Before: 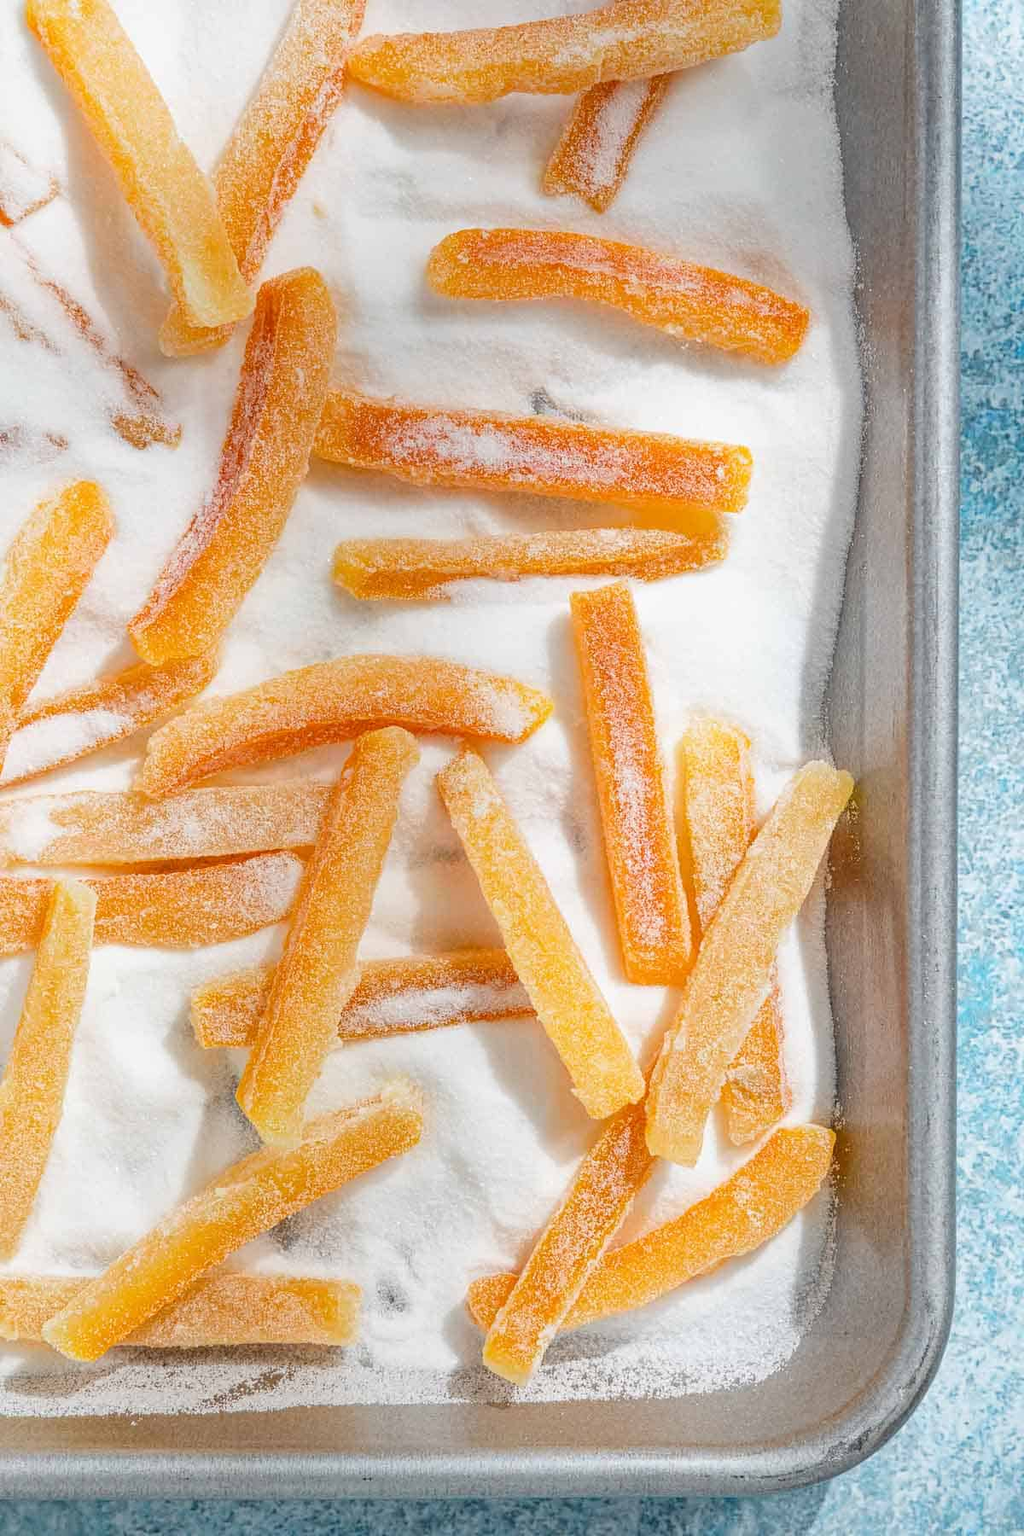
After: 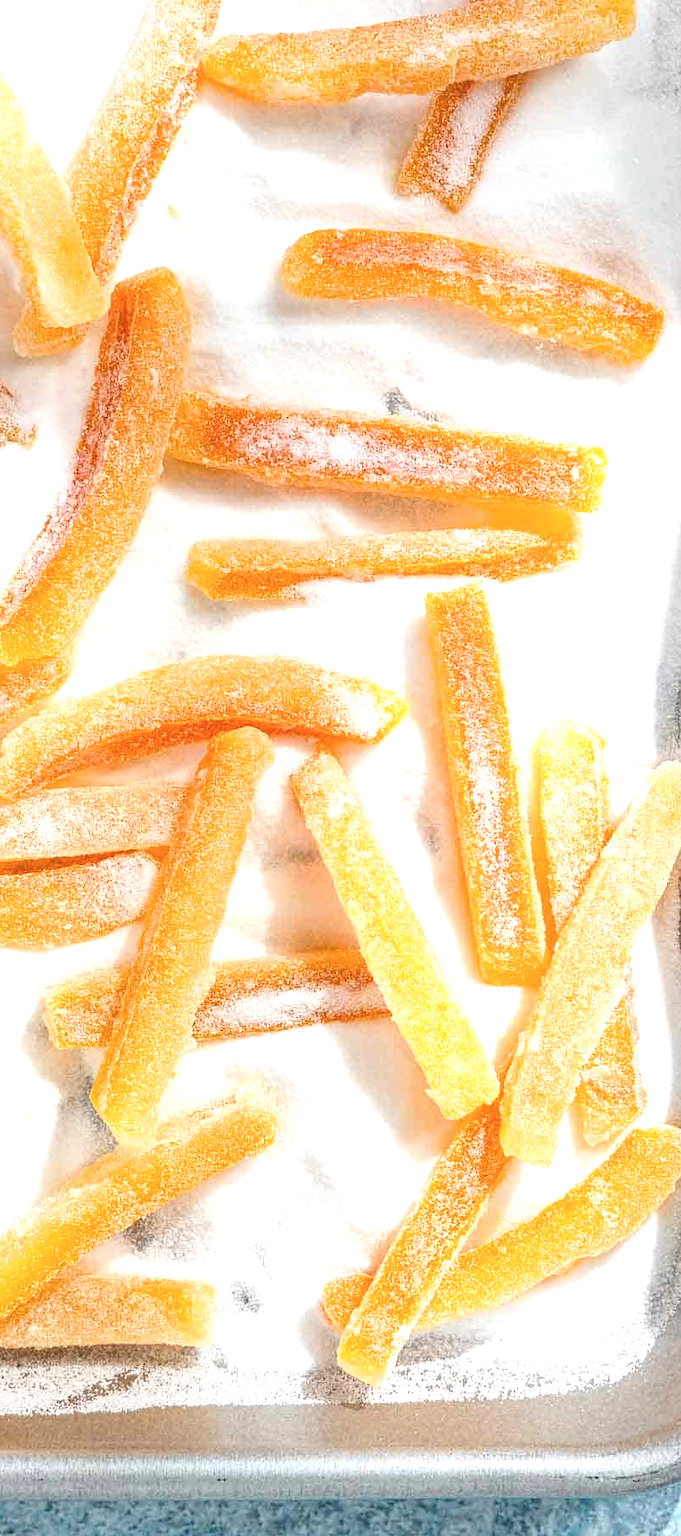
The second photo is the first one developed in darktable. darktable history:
crop and rotate: left 14.294%, right 19.203%
contrast brightness saturation: saturation -0.067
tone equalizer: -8 EV -0.715 EV, -7 EV -0.689 EV, -6 EV -0.585 EV, -5 EV -0.402 EV, -3 EV 0.369 EV, -2 EV 0.6 EV, -1 EV 0.686 EV, +0 EV 0.754 EV
